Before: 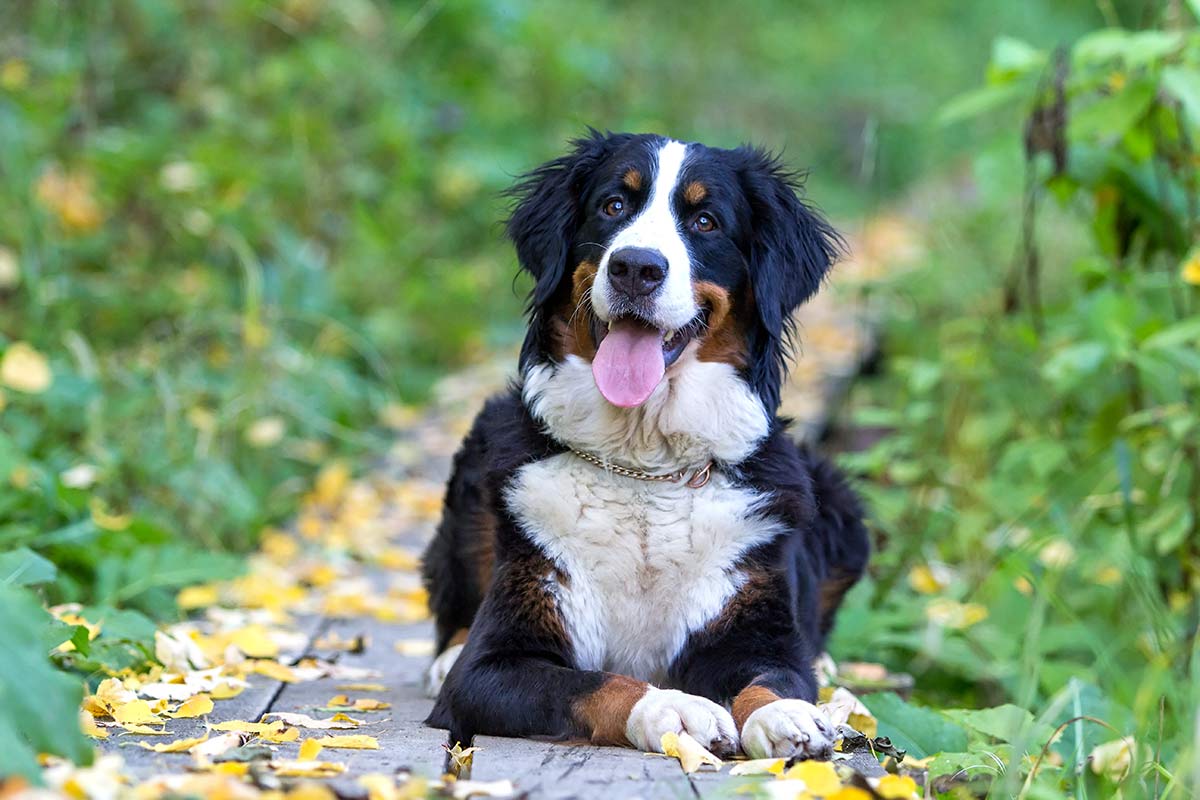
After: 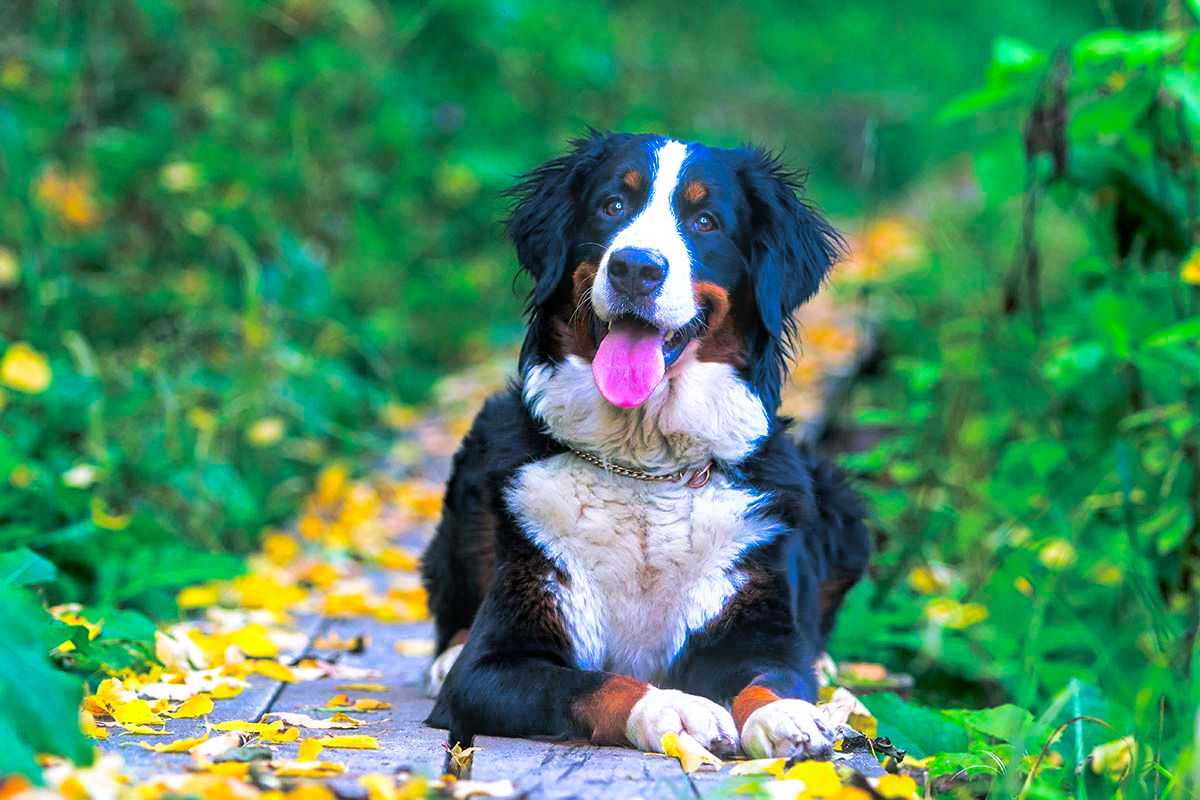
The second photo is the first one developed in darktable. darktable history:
bloom: size 9%, threshold 100%, strength 7%
color correction: highlights a* 1.59, highlights b* -1.7, saturation 2.48
split-toning: shadows › hue 205.2°, shadows › saturation 0.29, highlights › hue 50.4°, highlights › saturation 0.38, balance -49.9
contrast brightness saturation: brightness -0.09
